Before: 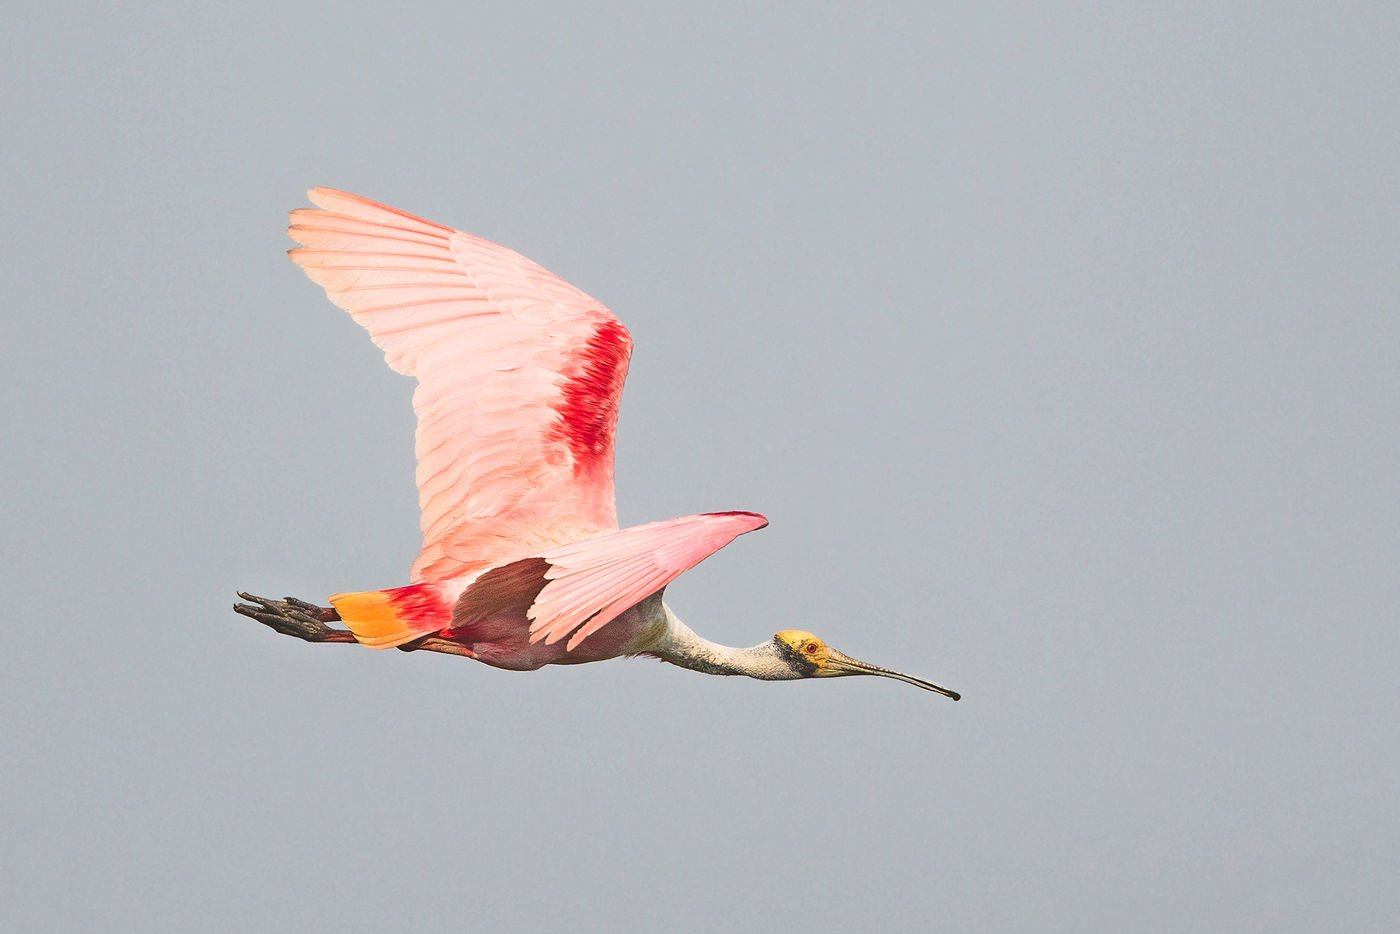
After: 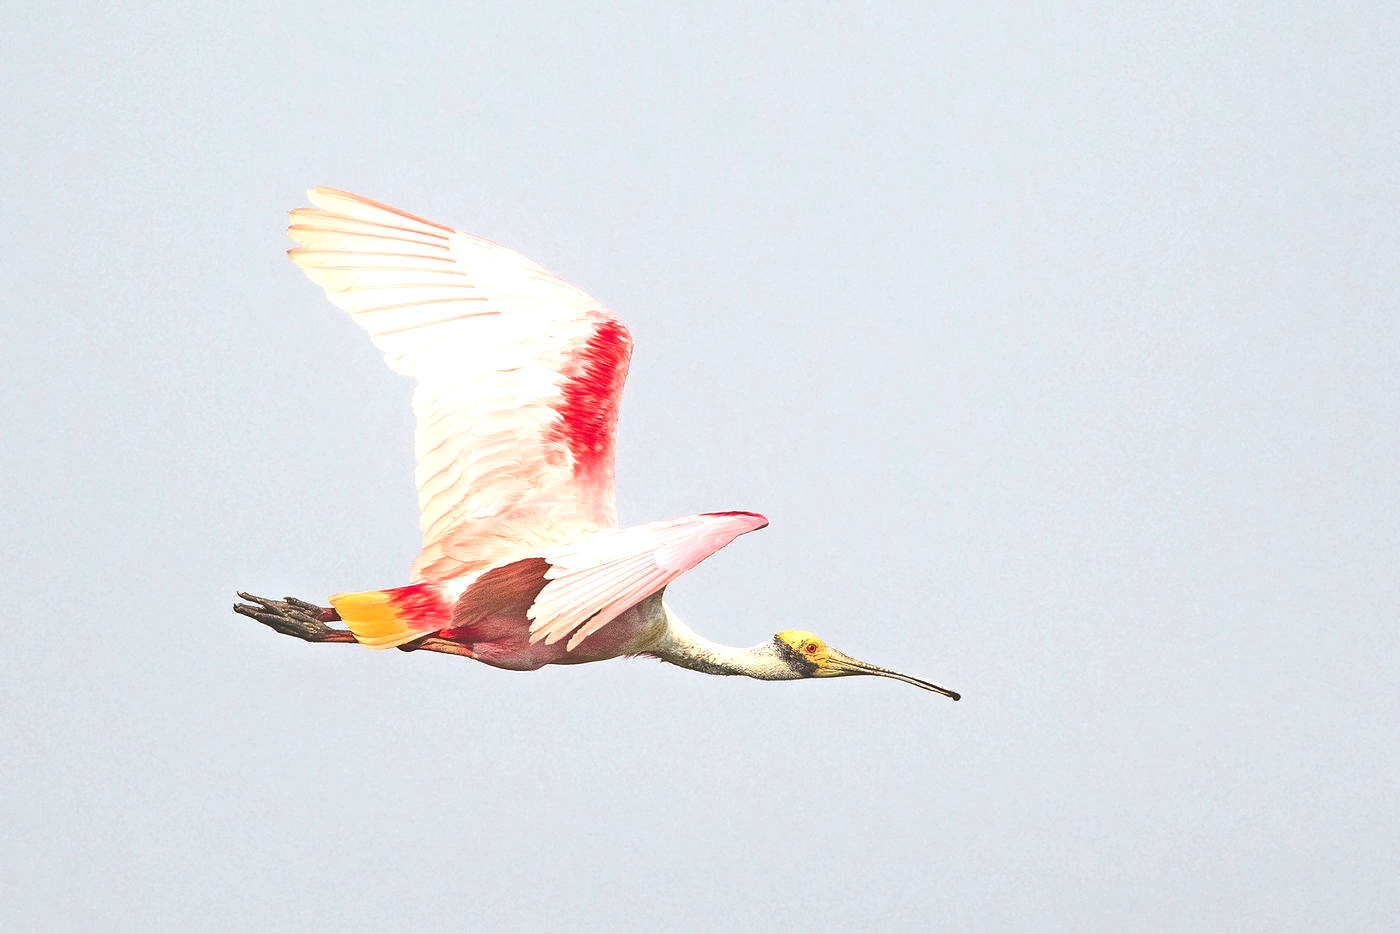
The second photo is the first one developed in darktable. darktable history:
exposure: black level correction 0, exposure 0.695 EV, compensate exposure bias true, compensate highlight preservation false
